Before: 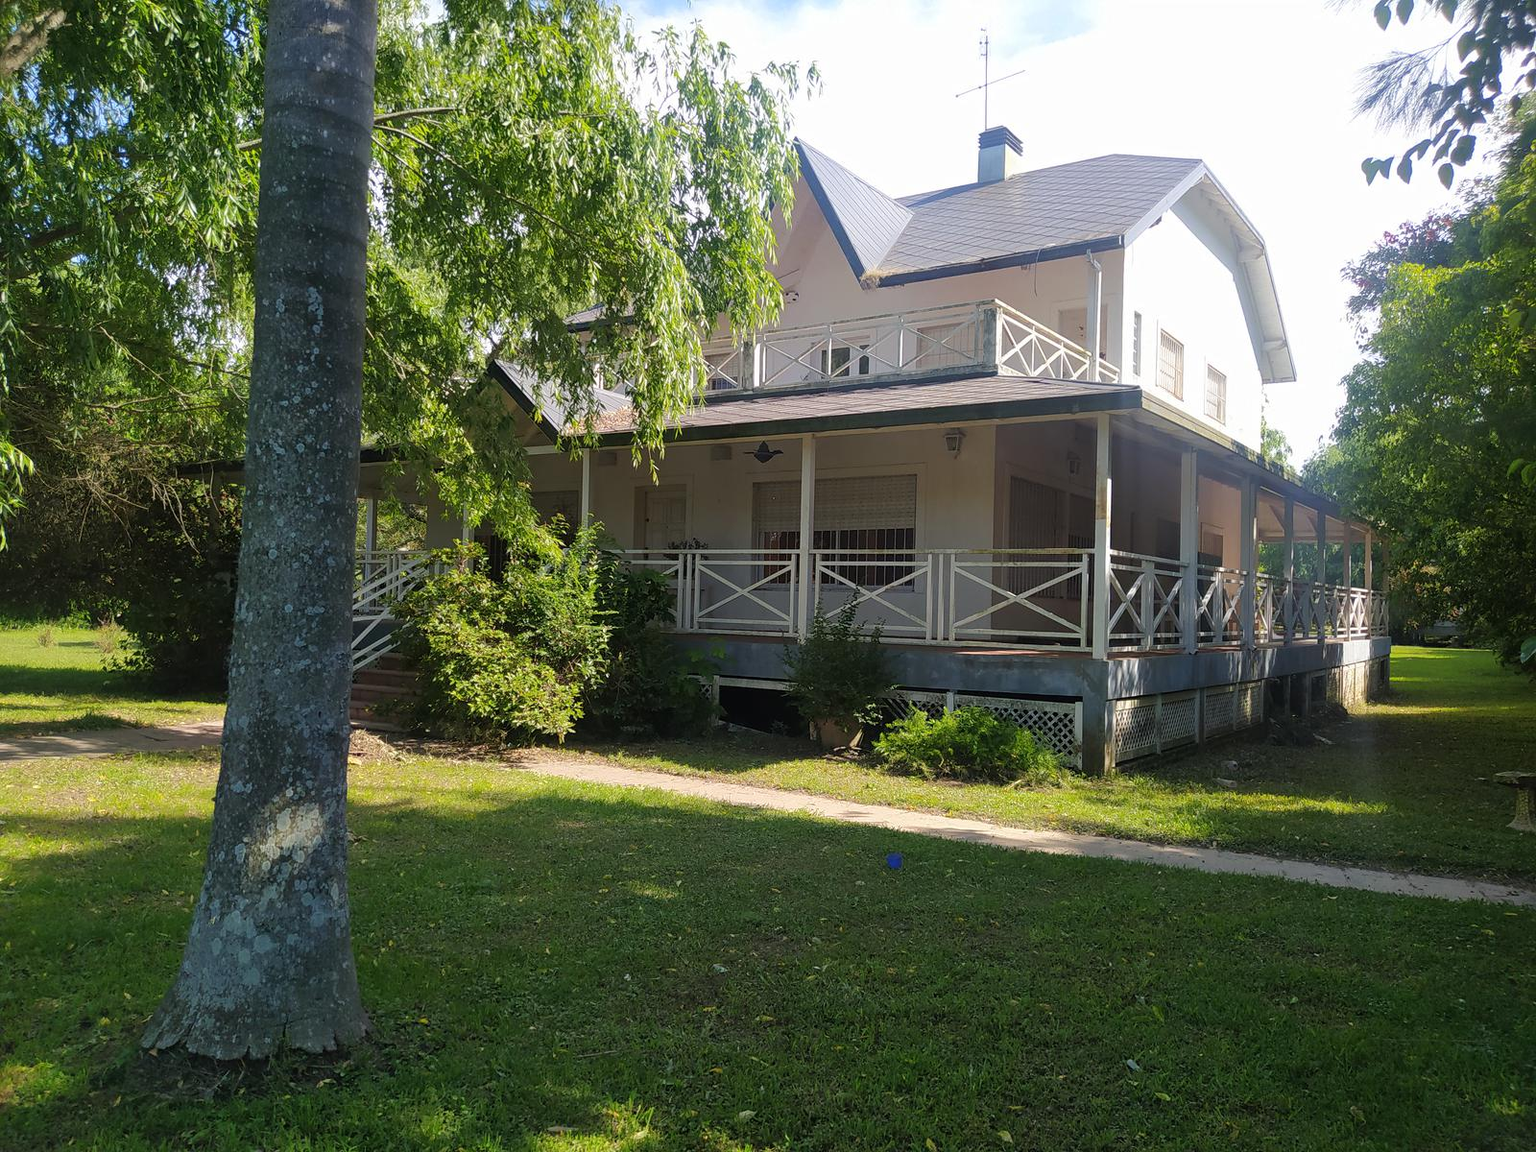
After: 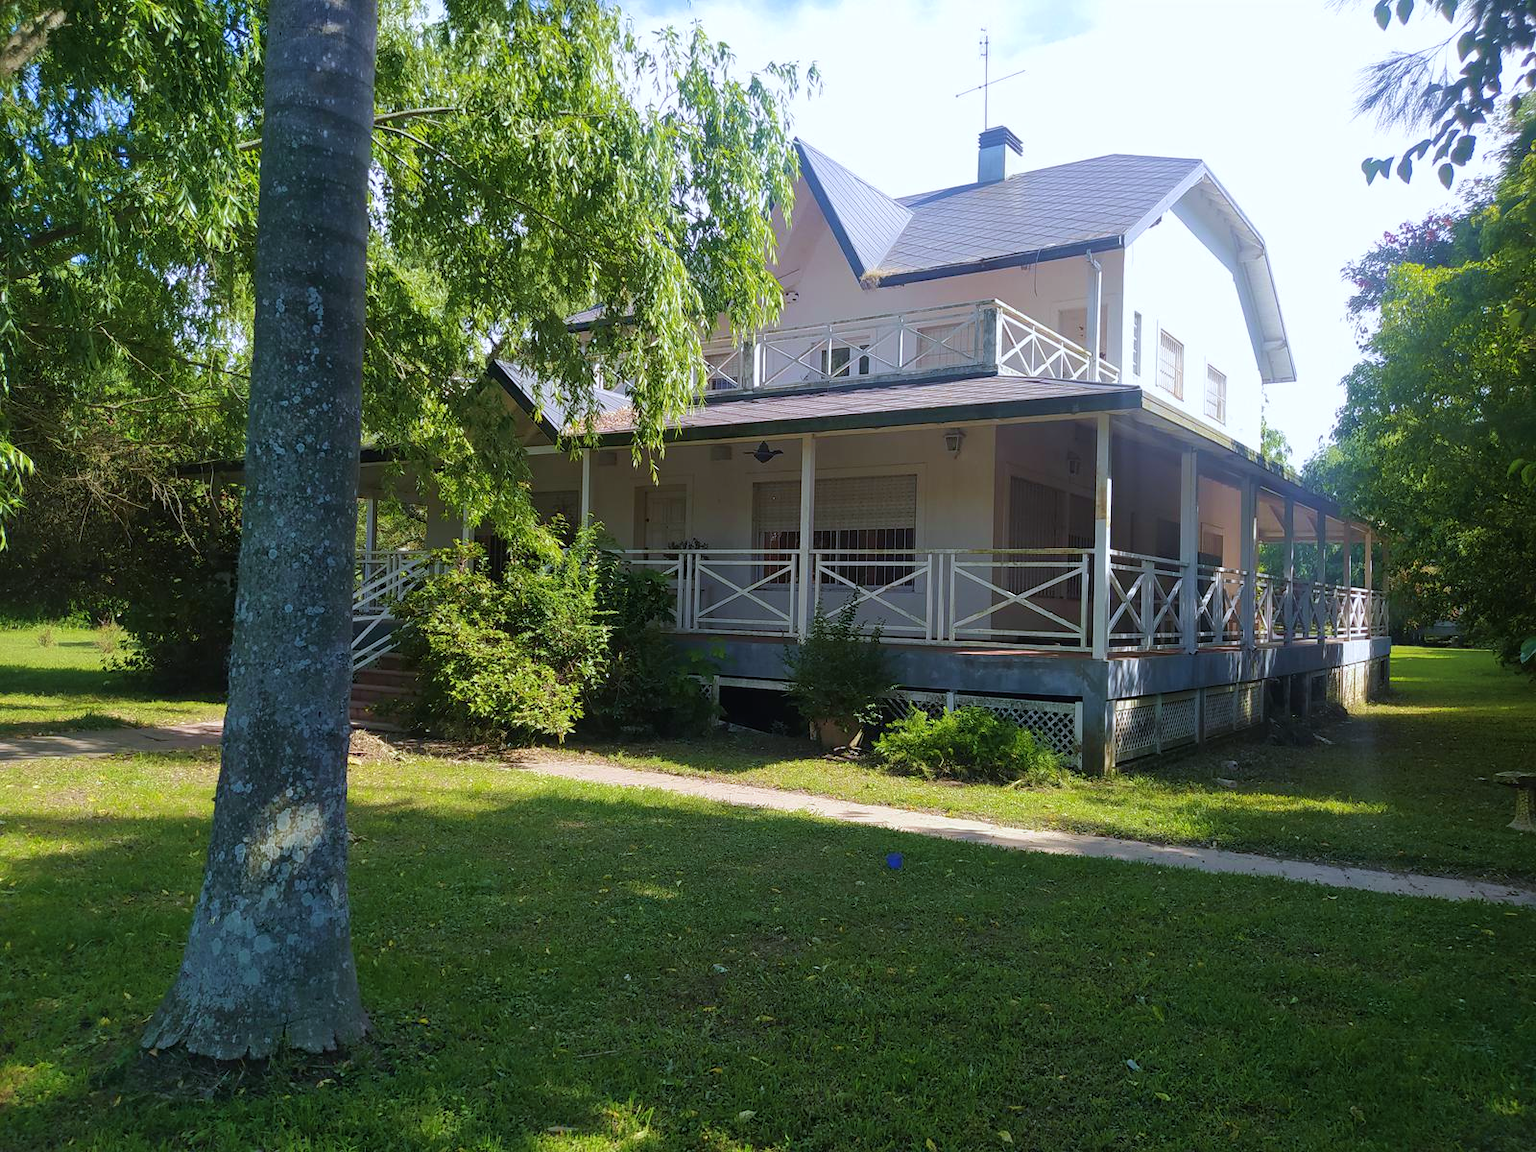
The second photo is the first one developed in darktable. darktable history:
velvia: on, module defaults
white balance: red 0.954, blue 1.079
